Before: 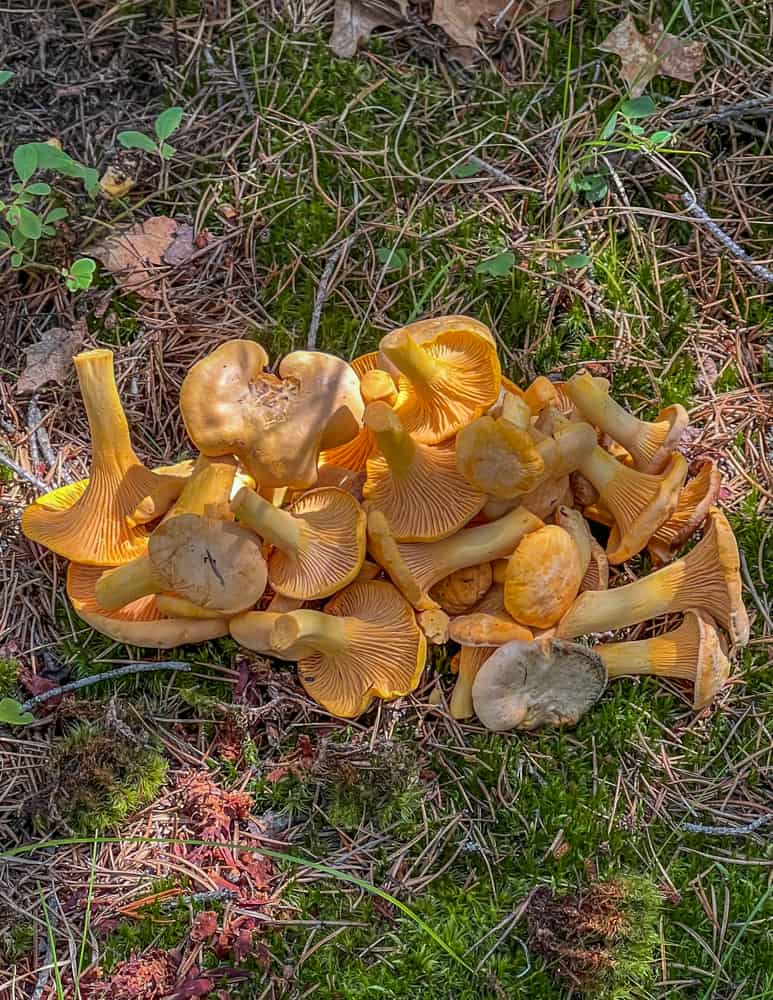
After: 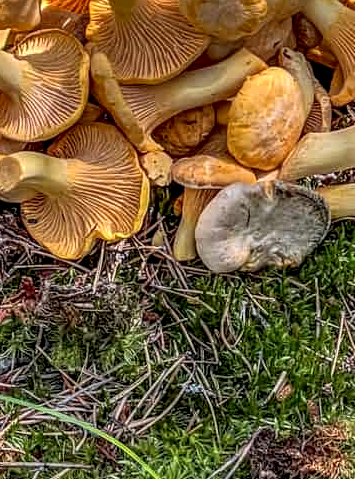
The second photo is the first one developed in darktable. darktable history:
shadows and highlights: on, module defaults
crop: left 35.855%, top 45.846%, right 18.212%, bottom 6.193%
local contrast: highlights 21%, detail 198%
